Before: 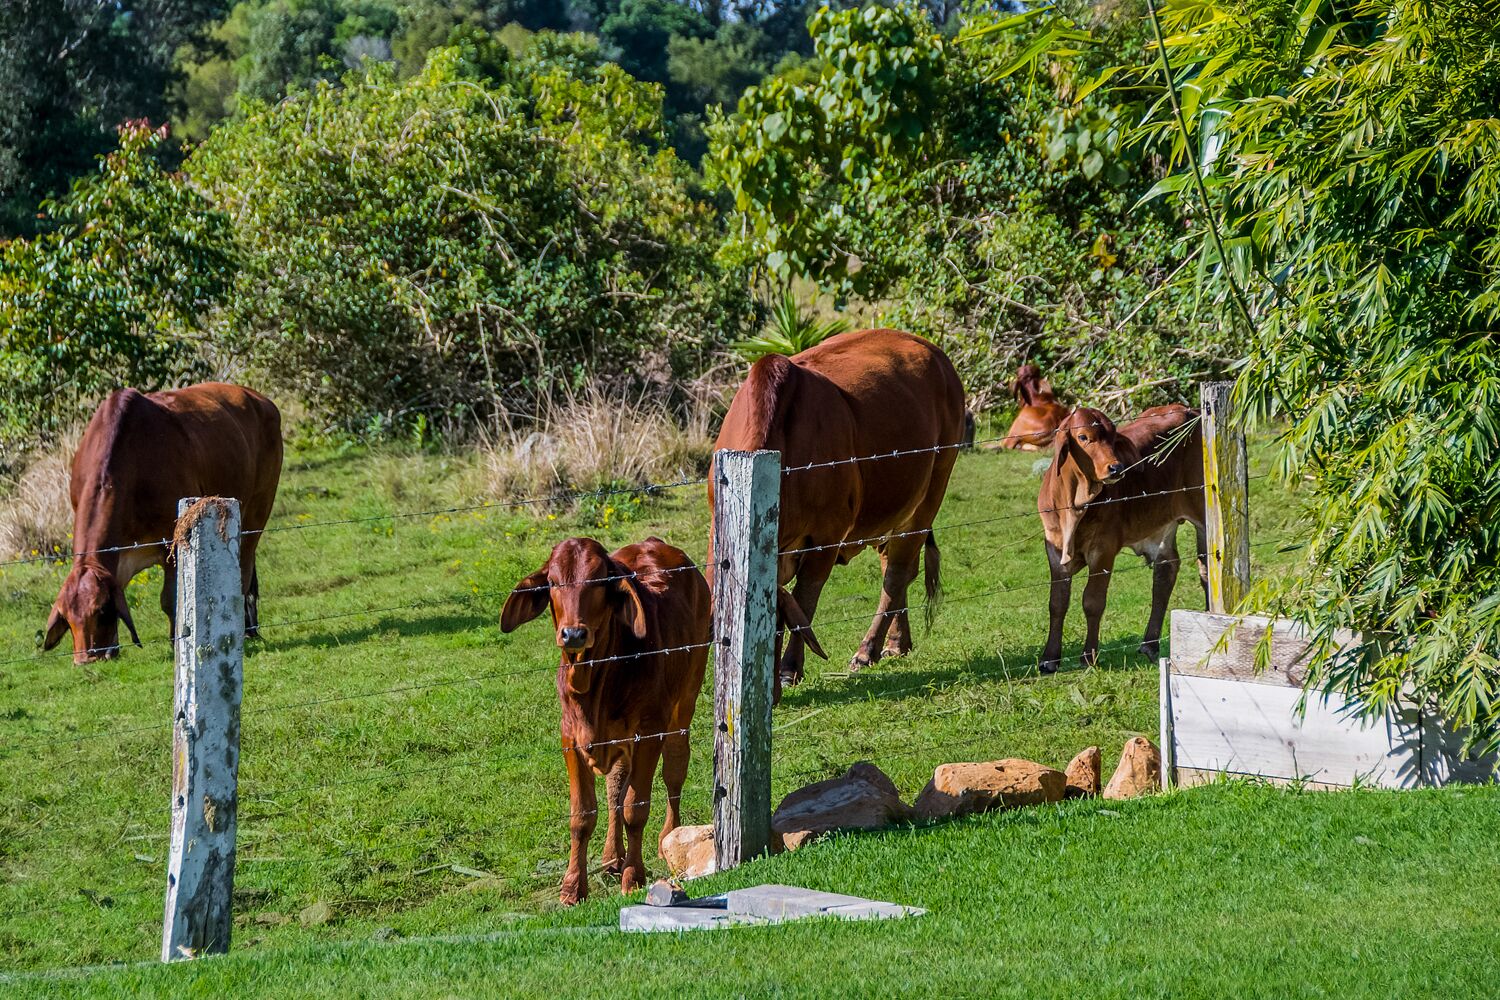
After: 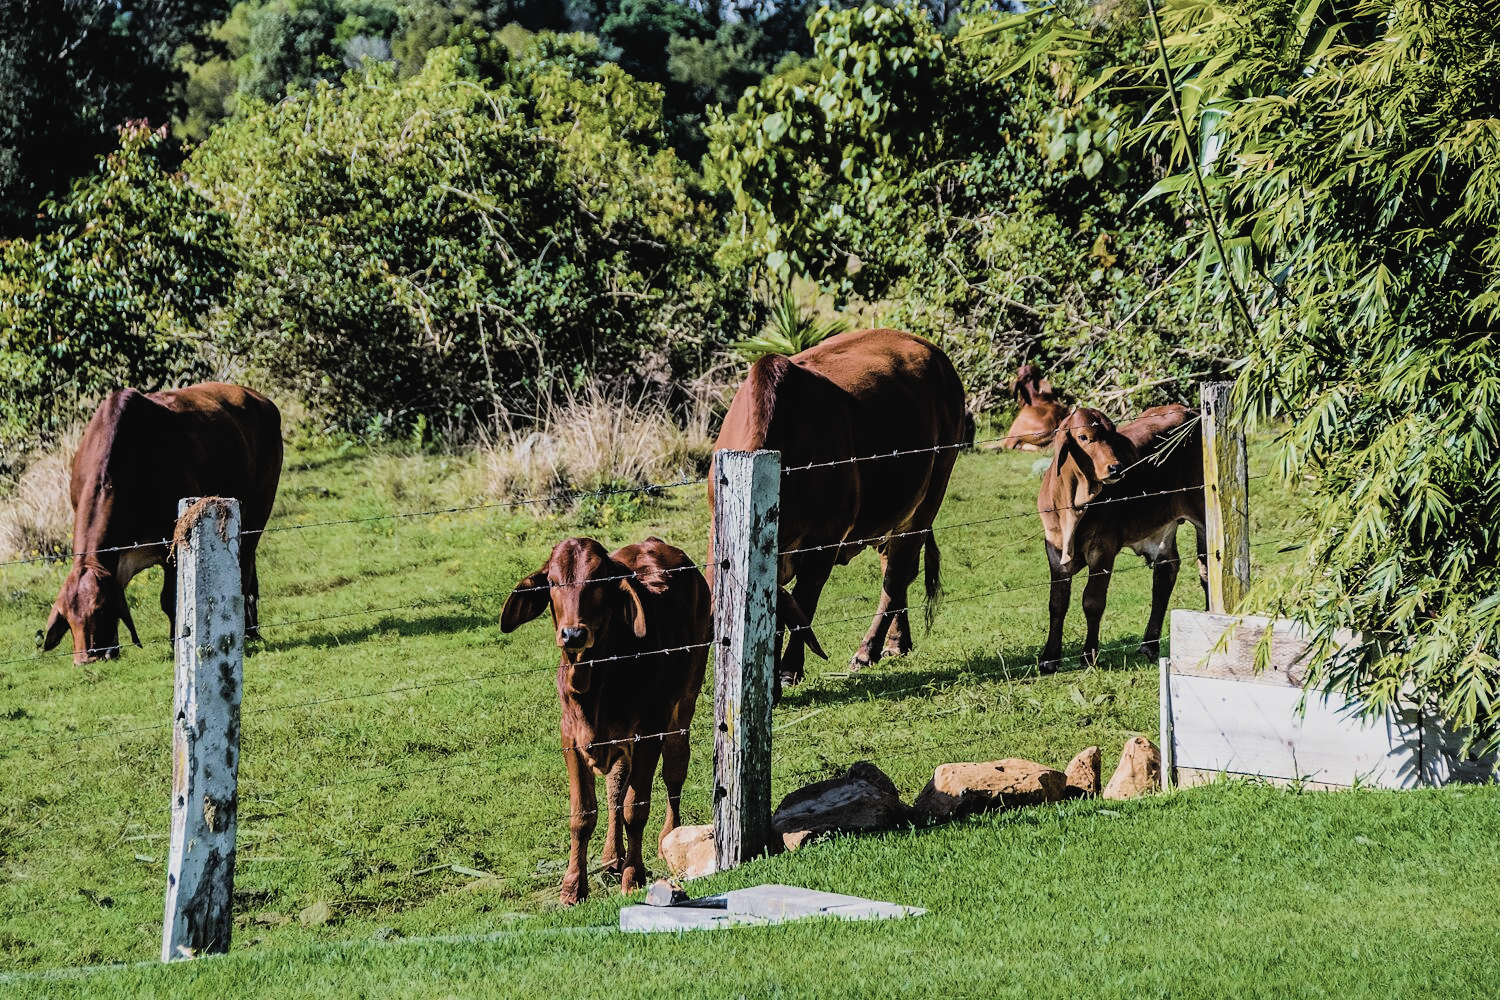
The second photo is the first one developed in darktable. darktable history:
filmic rgb: black relative exposure -7.5 EV, white relative exposure 4.99 EV, hardness 3.34, contrast 1.301, color science v4 (2020)
color balance rgb: shadows lift › luminance -9.173%, perceptual saturation grading › global saturation 31.187%, global vibrance 20%
tone equalizer: -8 EV -0.418 EV, -7 EV -0.409 EV, -6 EV -0.325 EV, -5 EV -0.231 EV, -3 EV 0.205 EV, -2 EV 0.314 EV, -1 EV 0.388 EV, +0 EV 0.447 EV
contrast brightness saturation: contrast -0.054, saturation -0.397
